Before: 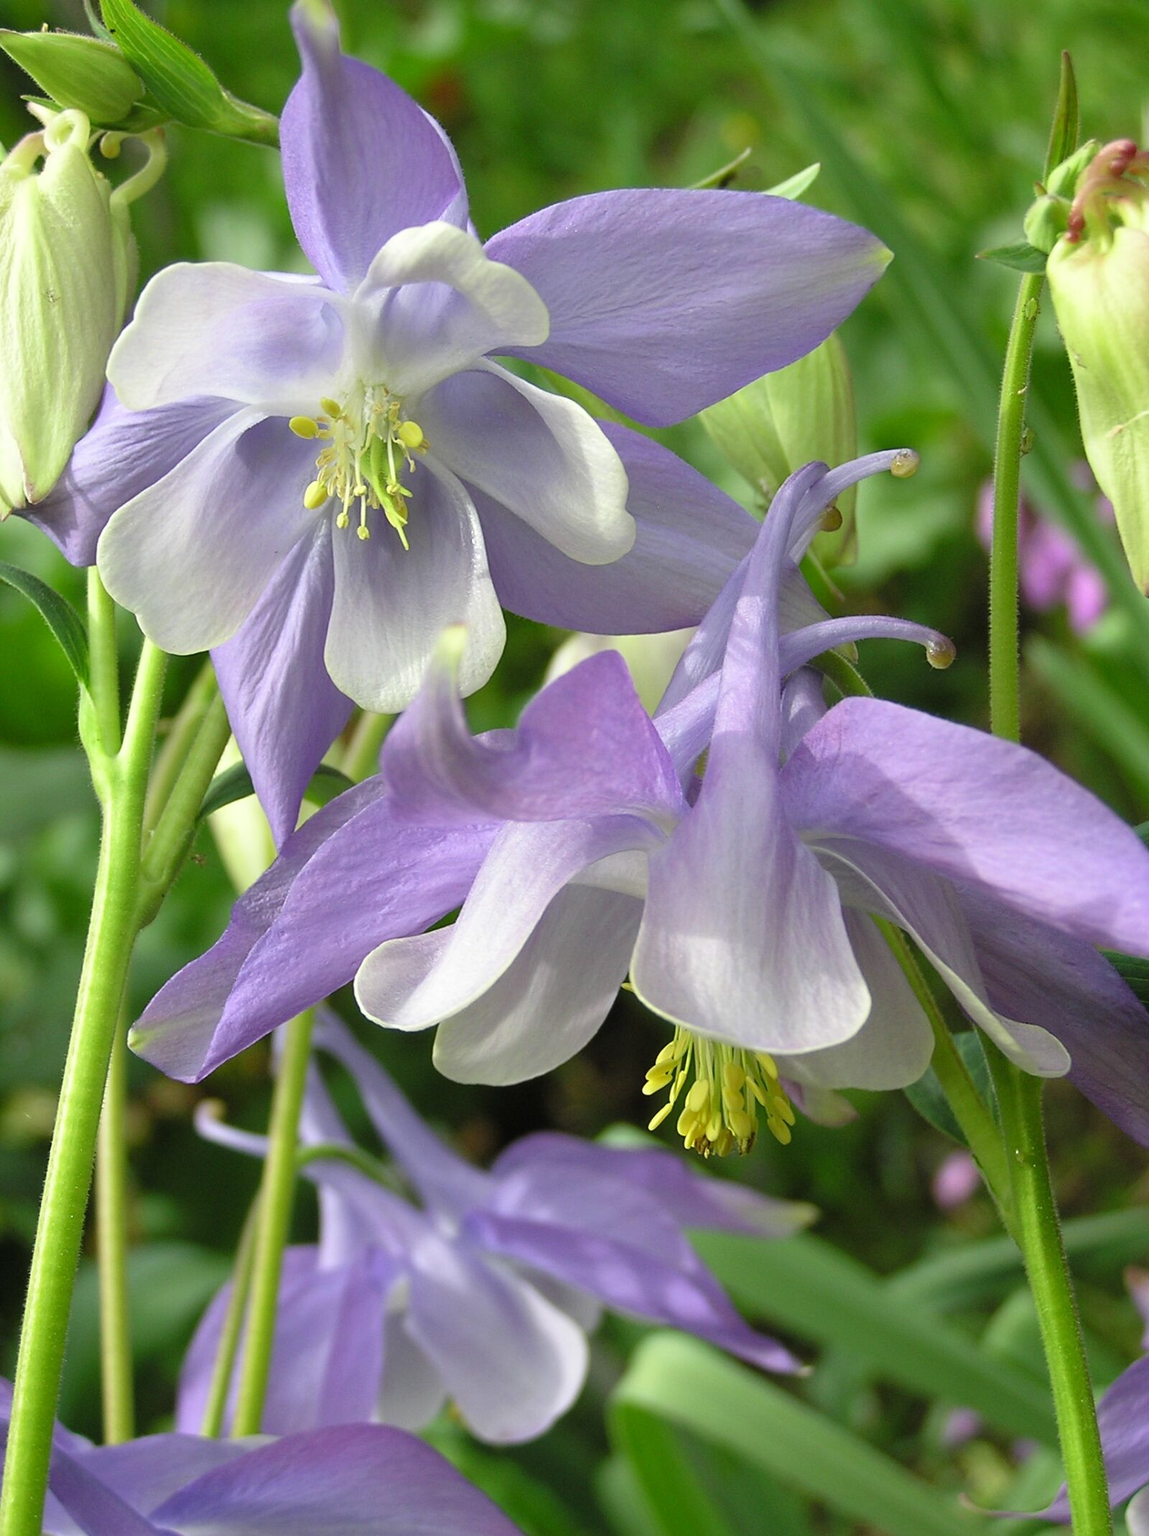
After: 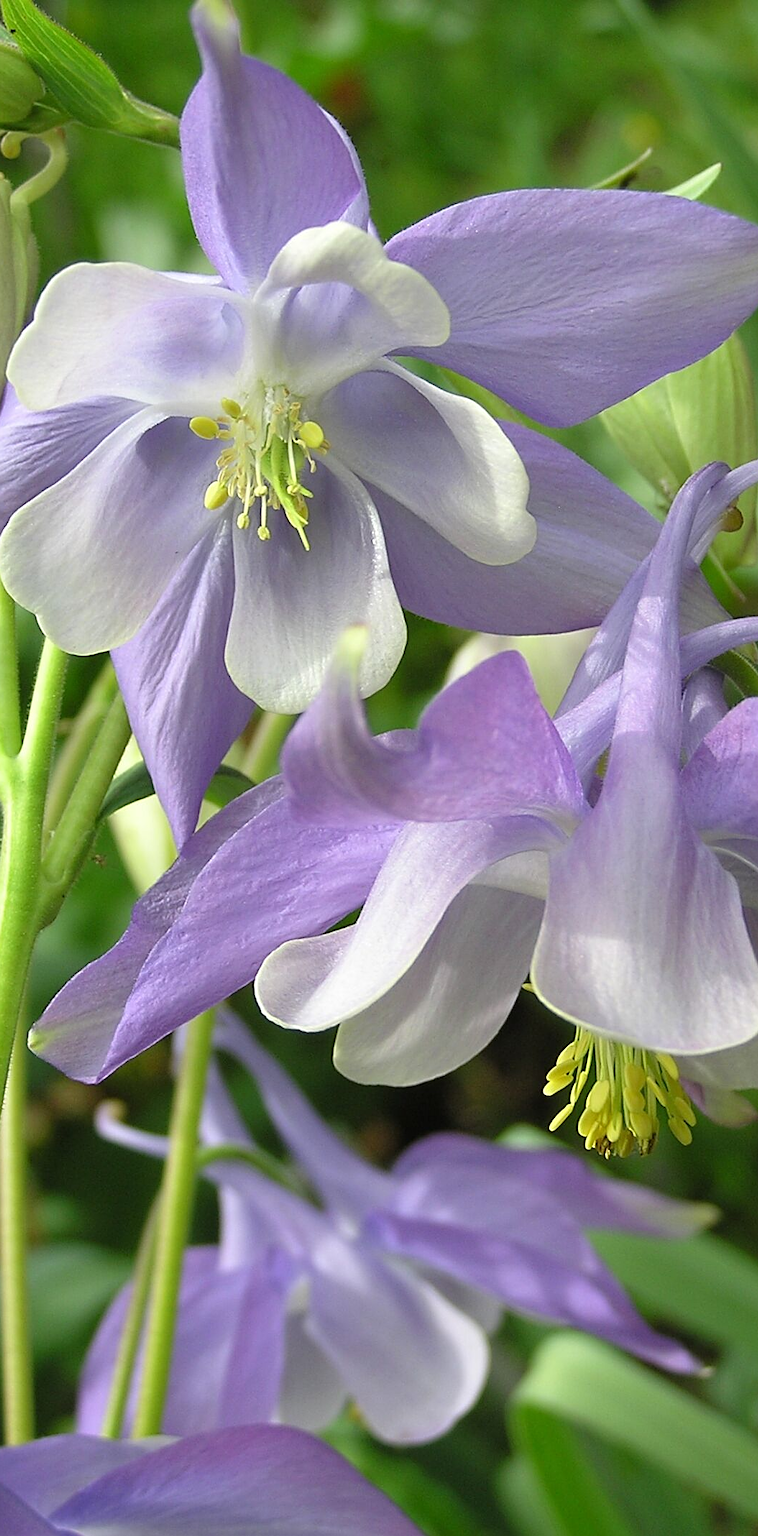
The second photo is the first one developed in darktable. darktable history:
crop and rotate: left 8.701%, right 25.336%
sharpen: on, module defaults
